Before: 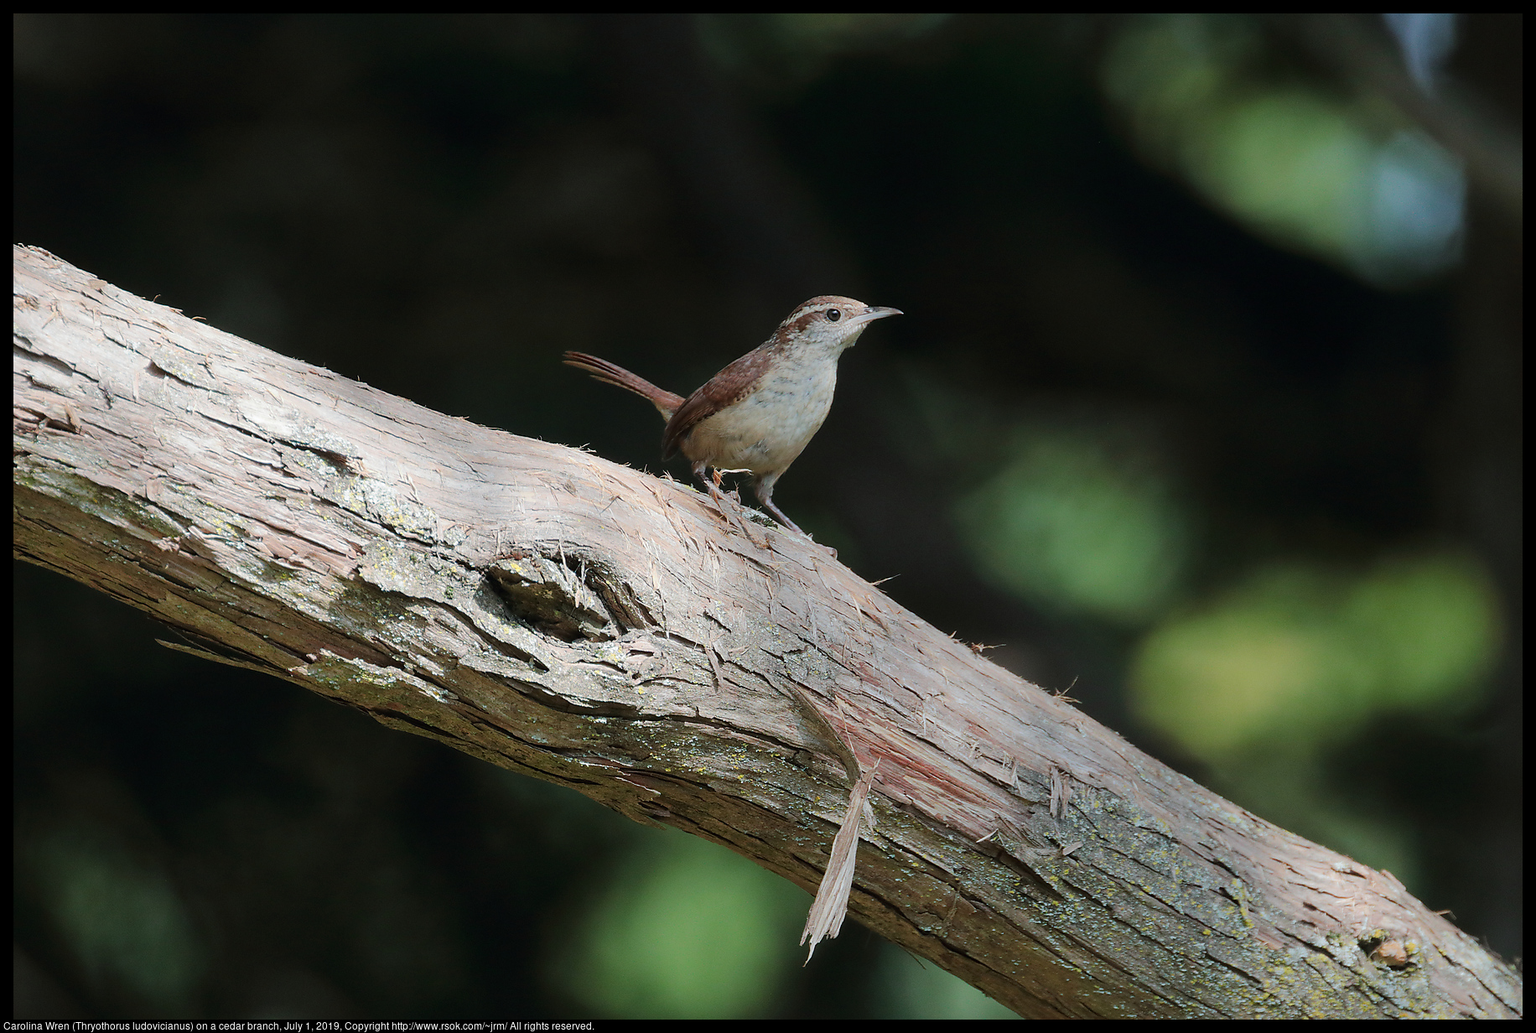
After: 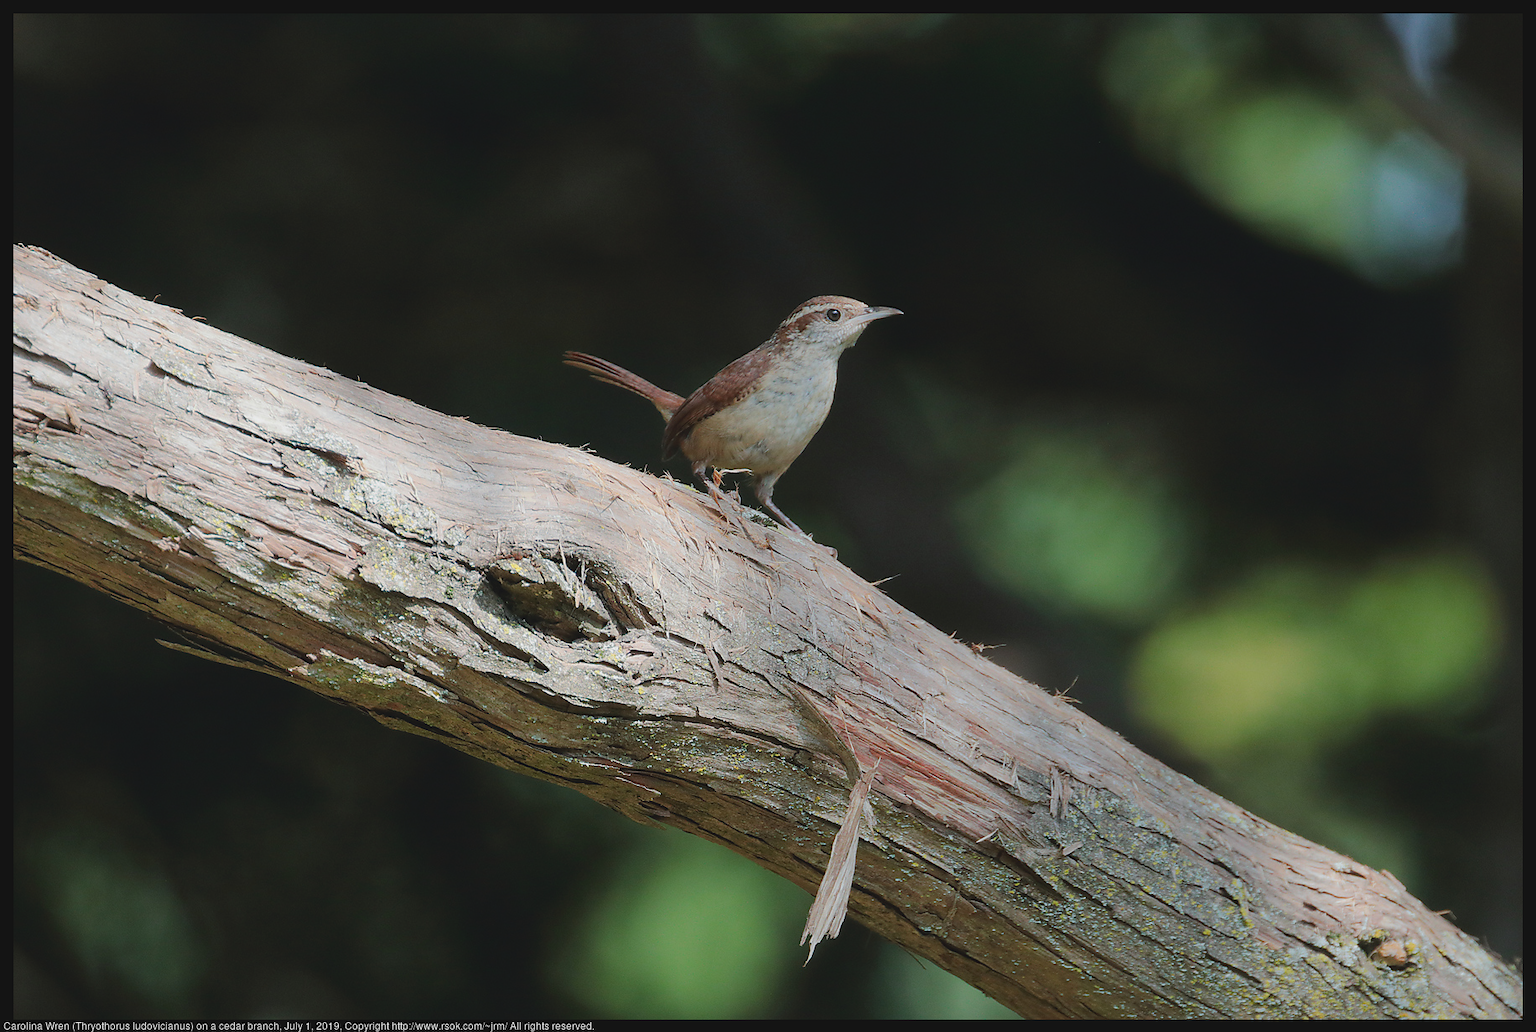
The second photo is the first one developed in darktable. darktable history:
contrast brightness saturation: contrast -0.124
